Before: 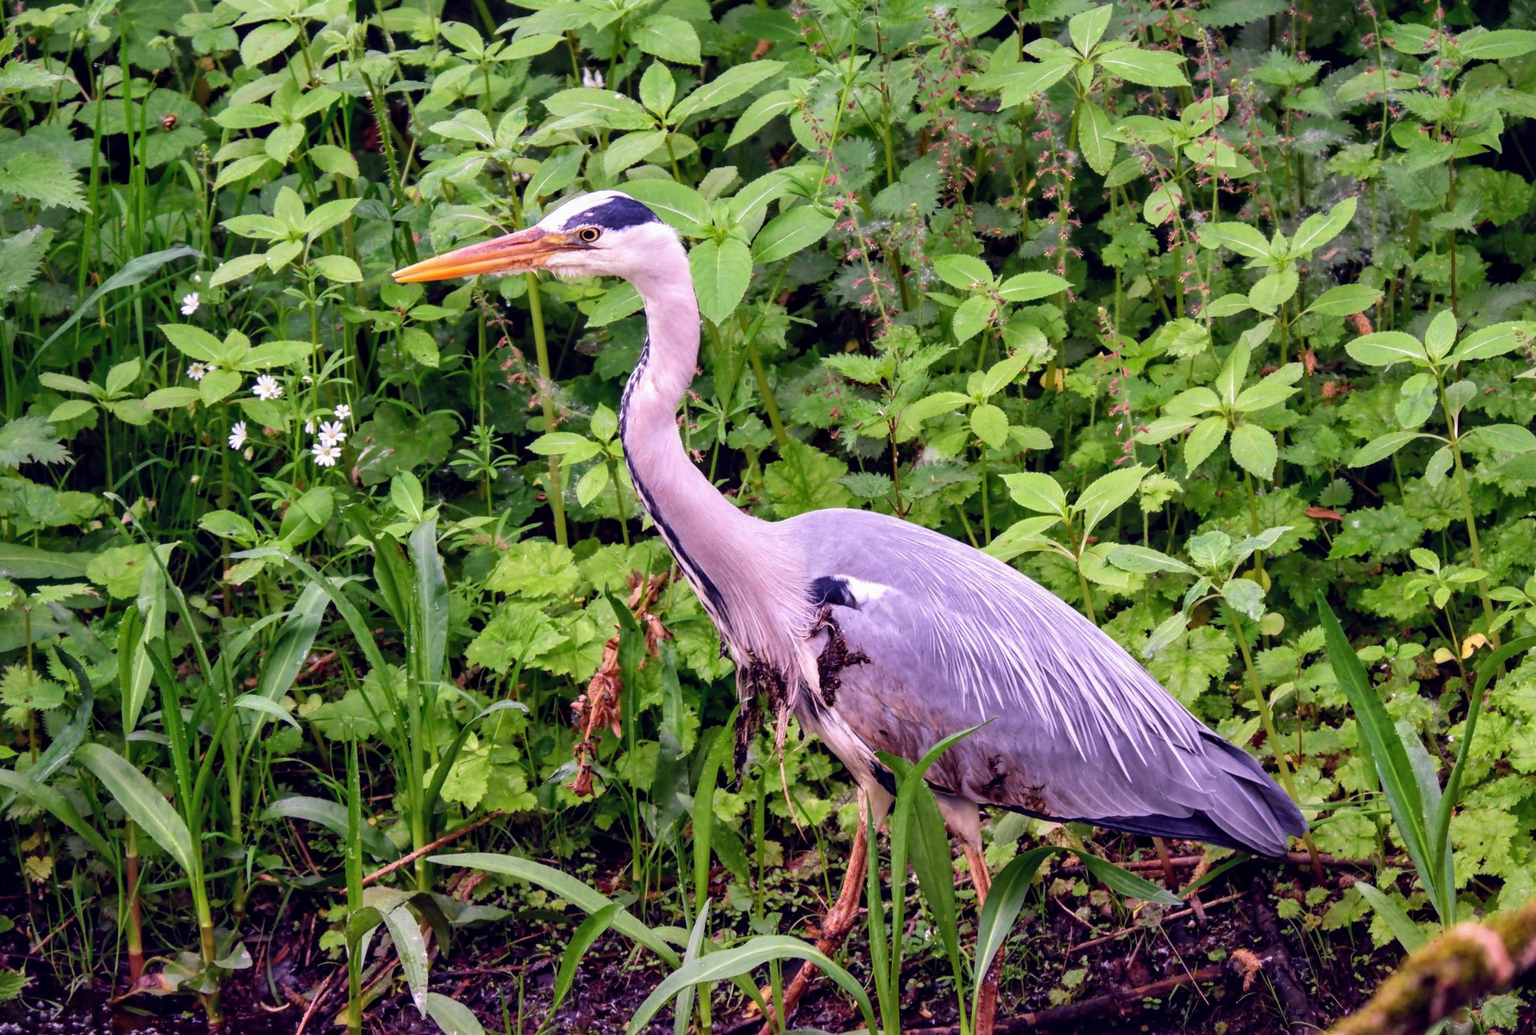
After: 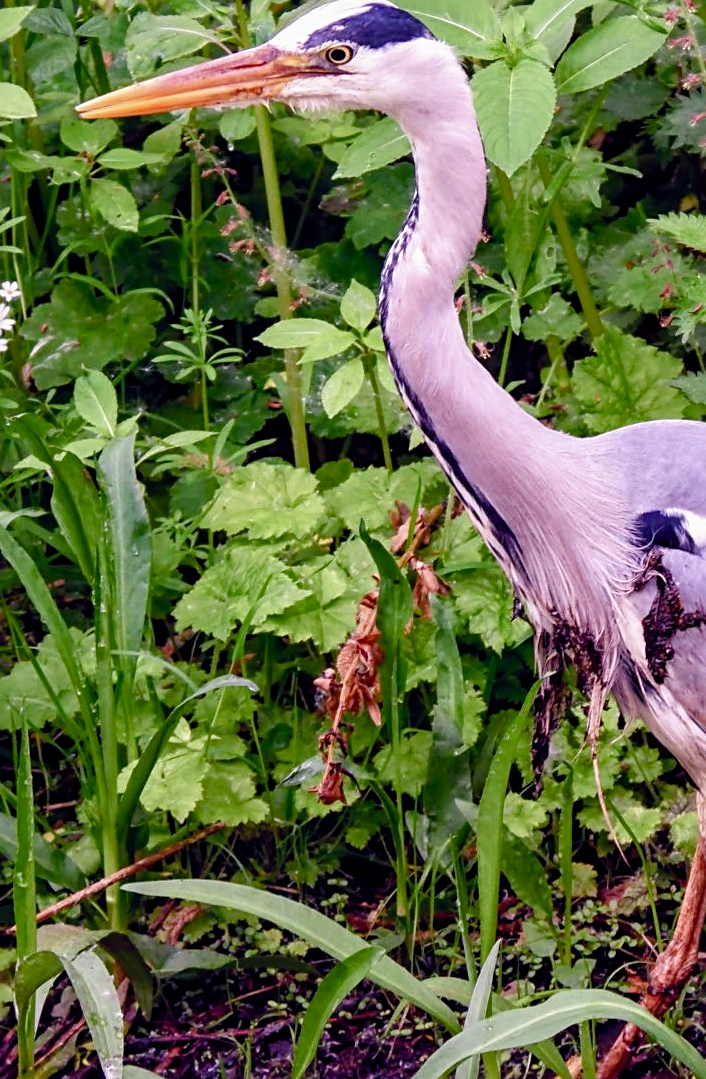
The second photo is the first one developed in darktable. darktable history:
crop and rotate: left 21.85%, top 18.767%, right 43.669%, bottom 2.981%
exposure: compensate highlight preservation false
sharpen: radius 2.528, amount 0.321
color balance rgb: perceptual saturation grading › global saturation 20%, perceptual saturation grading › highlights -49.116%, perceptual saturation grading › shadows 25.501%
